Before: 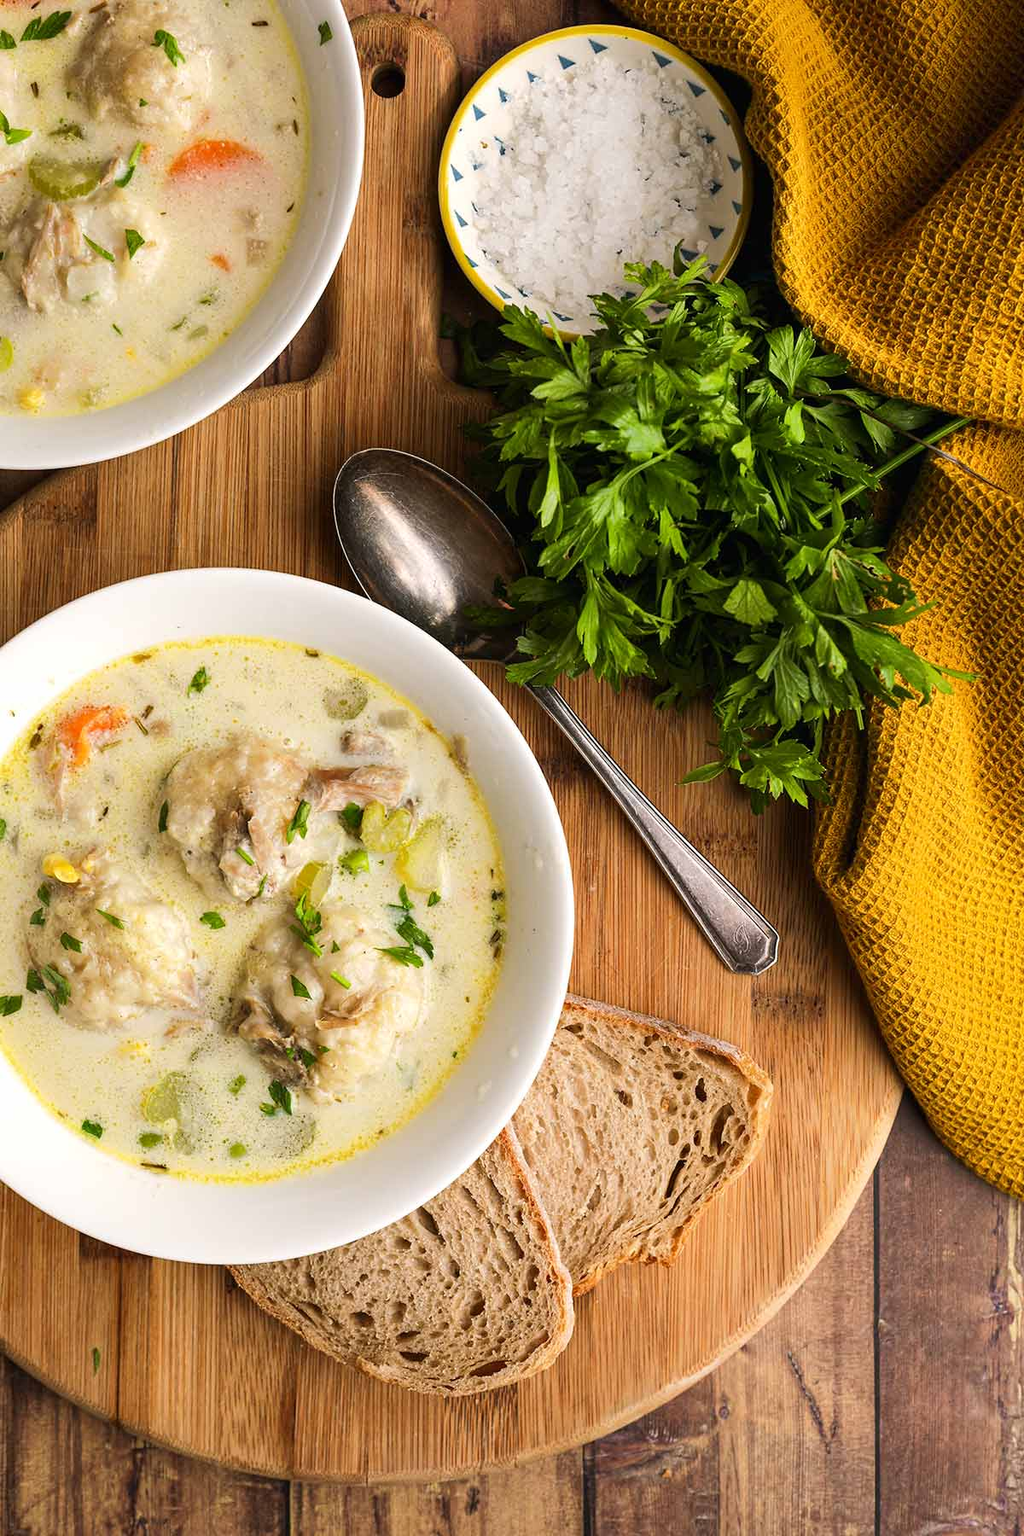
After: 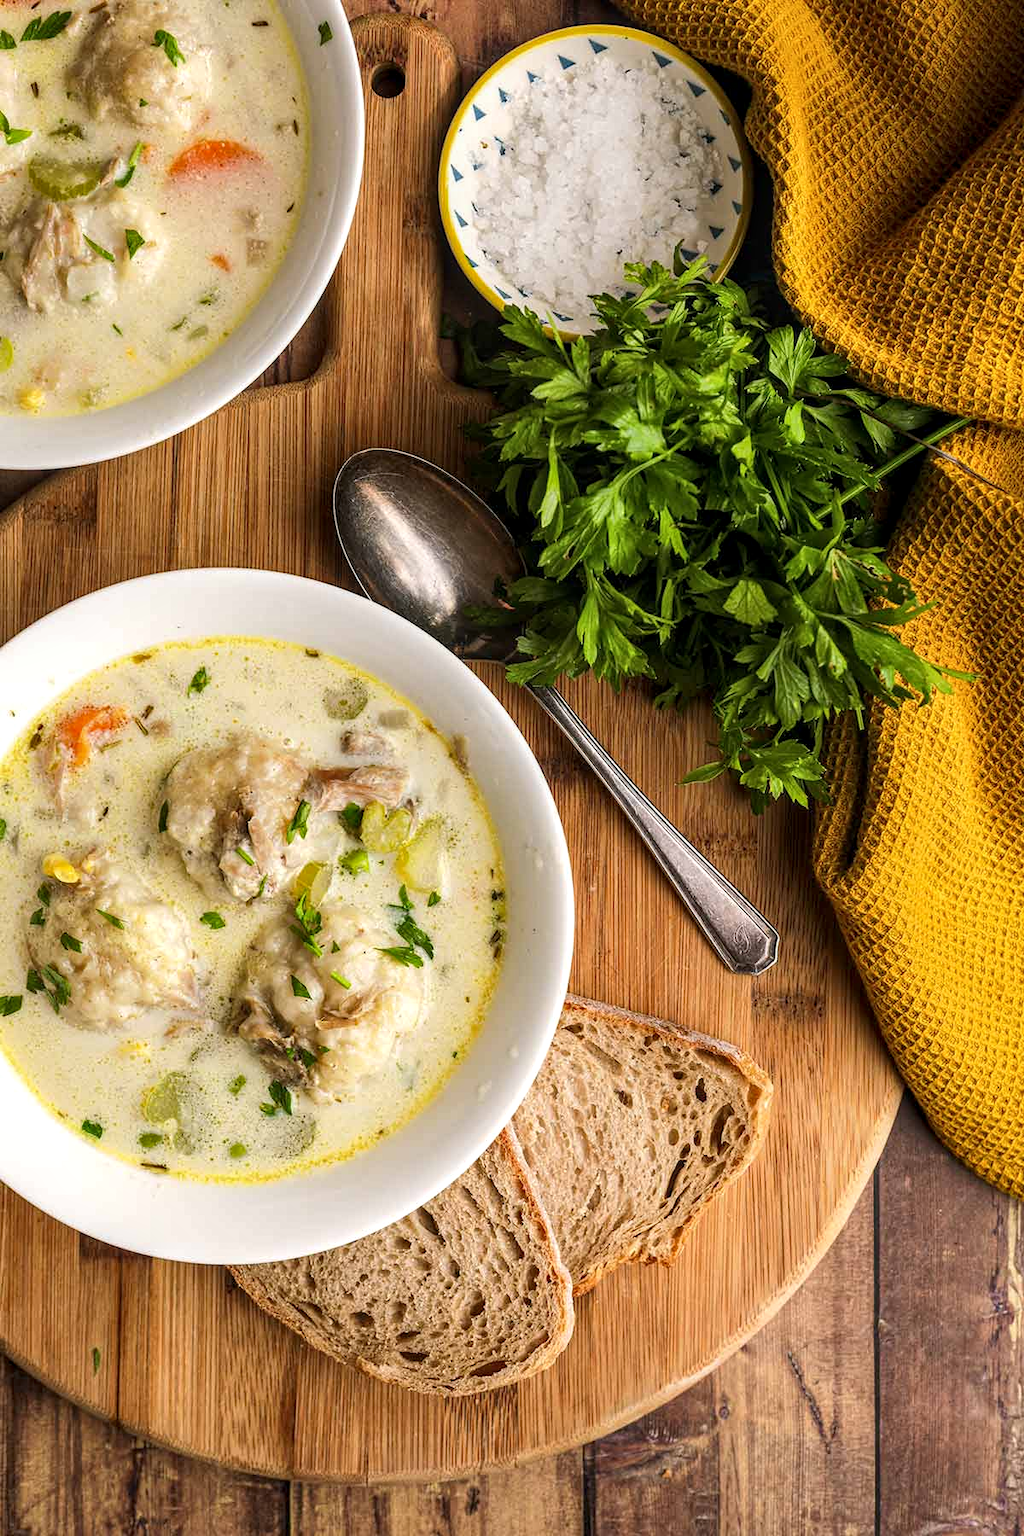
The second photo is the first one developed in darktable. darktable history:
shadows and highlights: shadows 3.04, highlights -17.59, soften with gaussian
local contrast: on, module defaults
